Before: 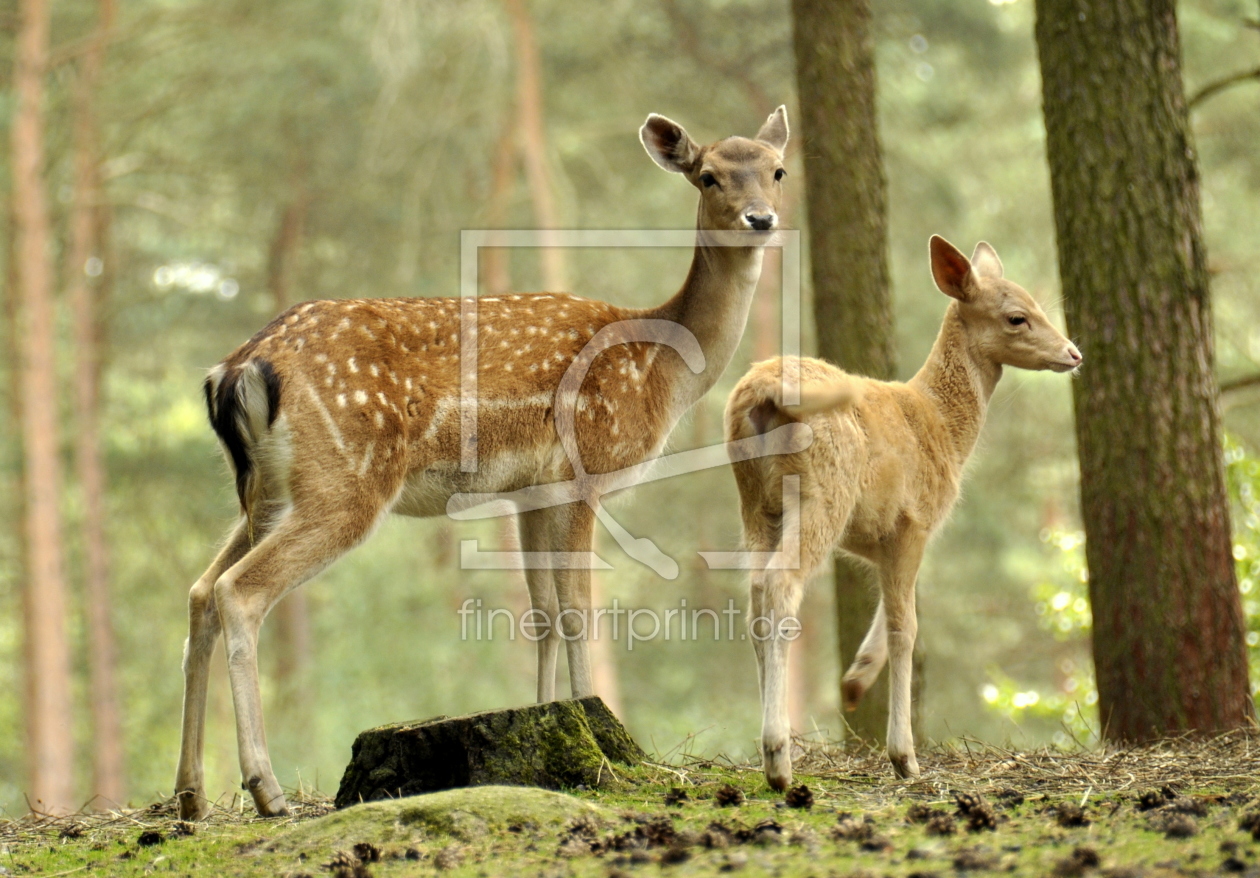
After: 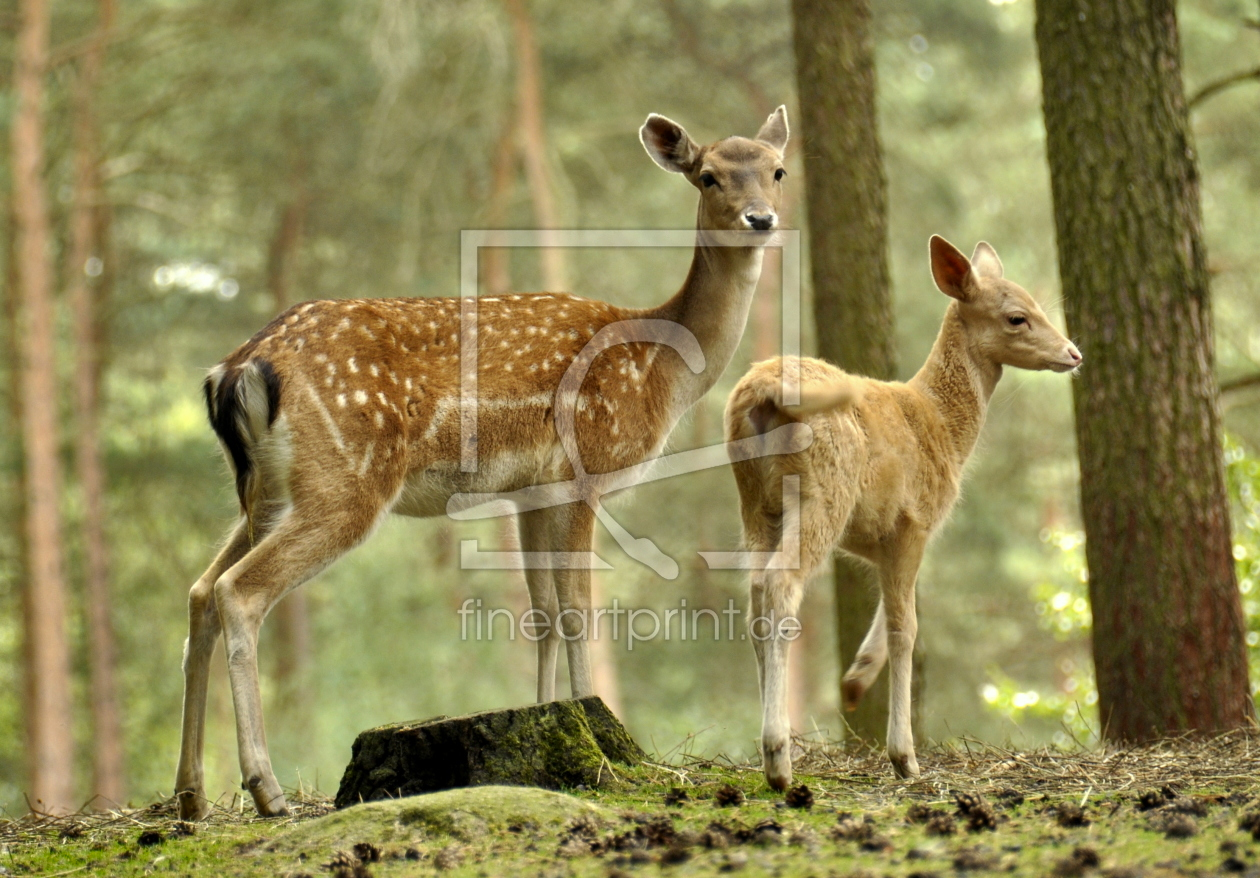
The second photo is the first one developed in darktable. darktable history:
shadows and highlights: shadows 24.21, highlights -79.99, soften with gaussian
